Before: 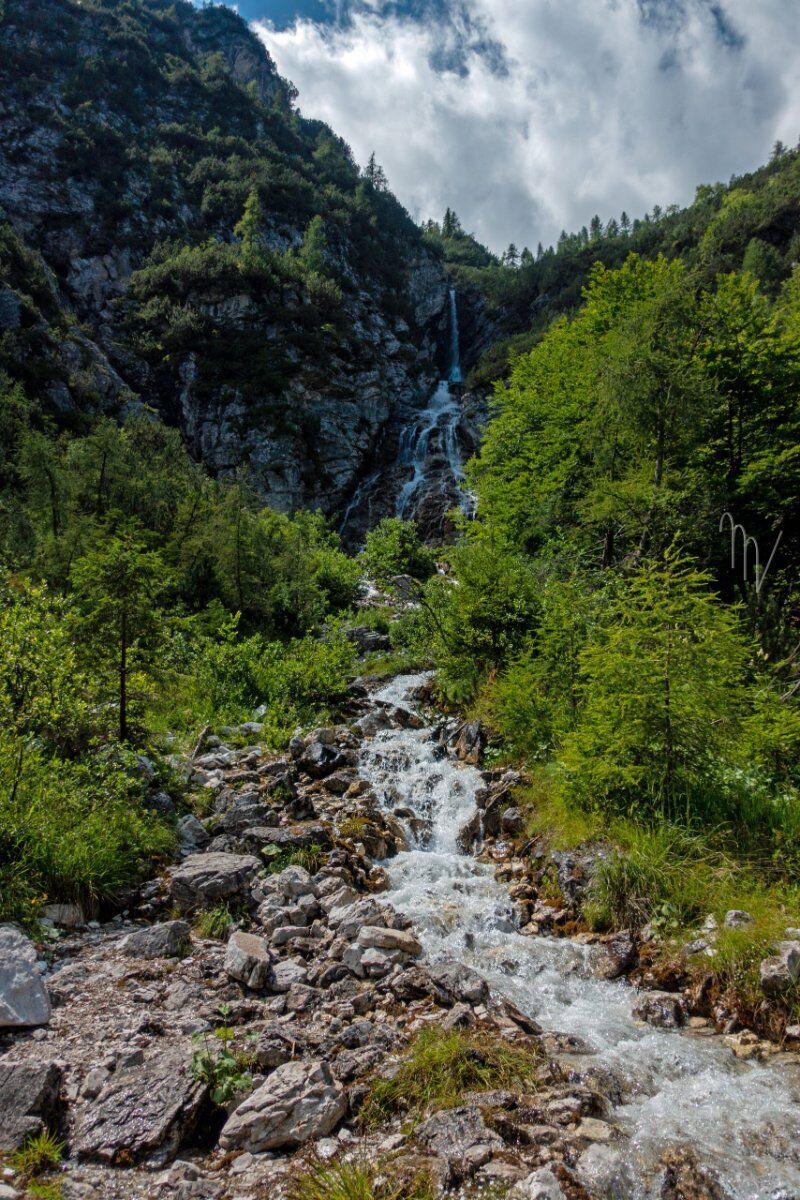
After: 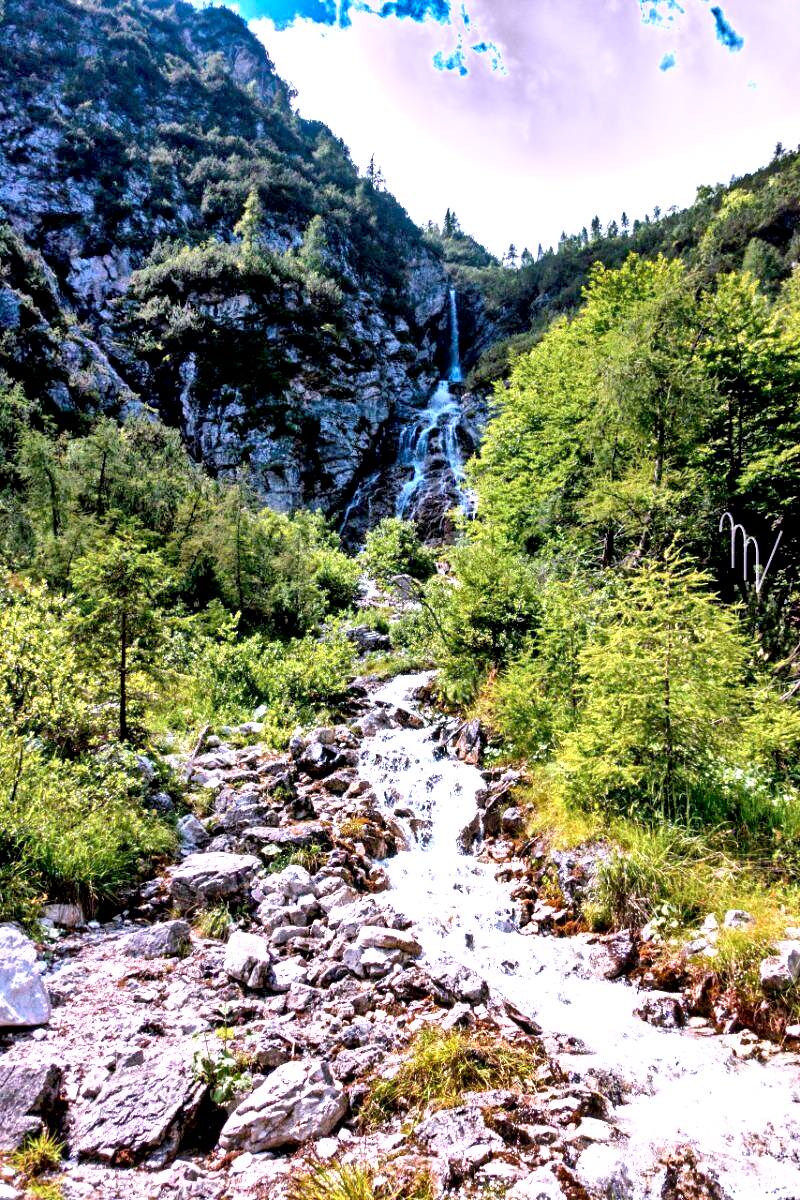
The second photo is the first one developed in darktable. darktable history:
color correction: highlights a* 15.06, highlights b* -24.67
shadows and highlights: soften with gaussian
exposure: black level correction 0.005, exposure 2.065 EV, compensate highlight preservation false
